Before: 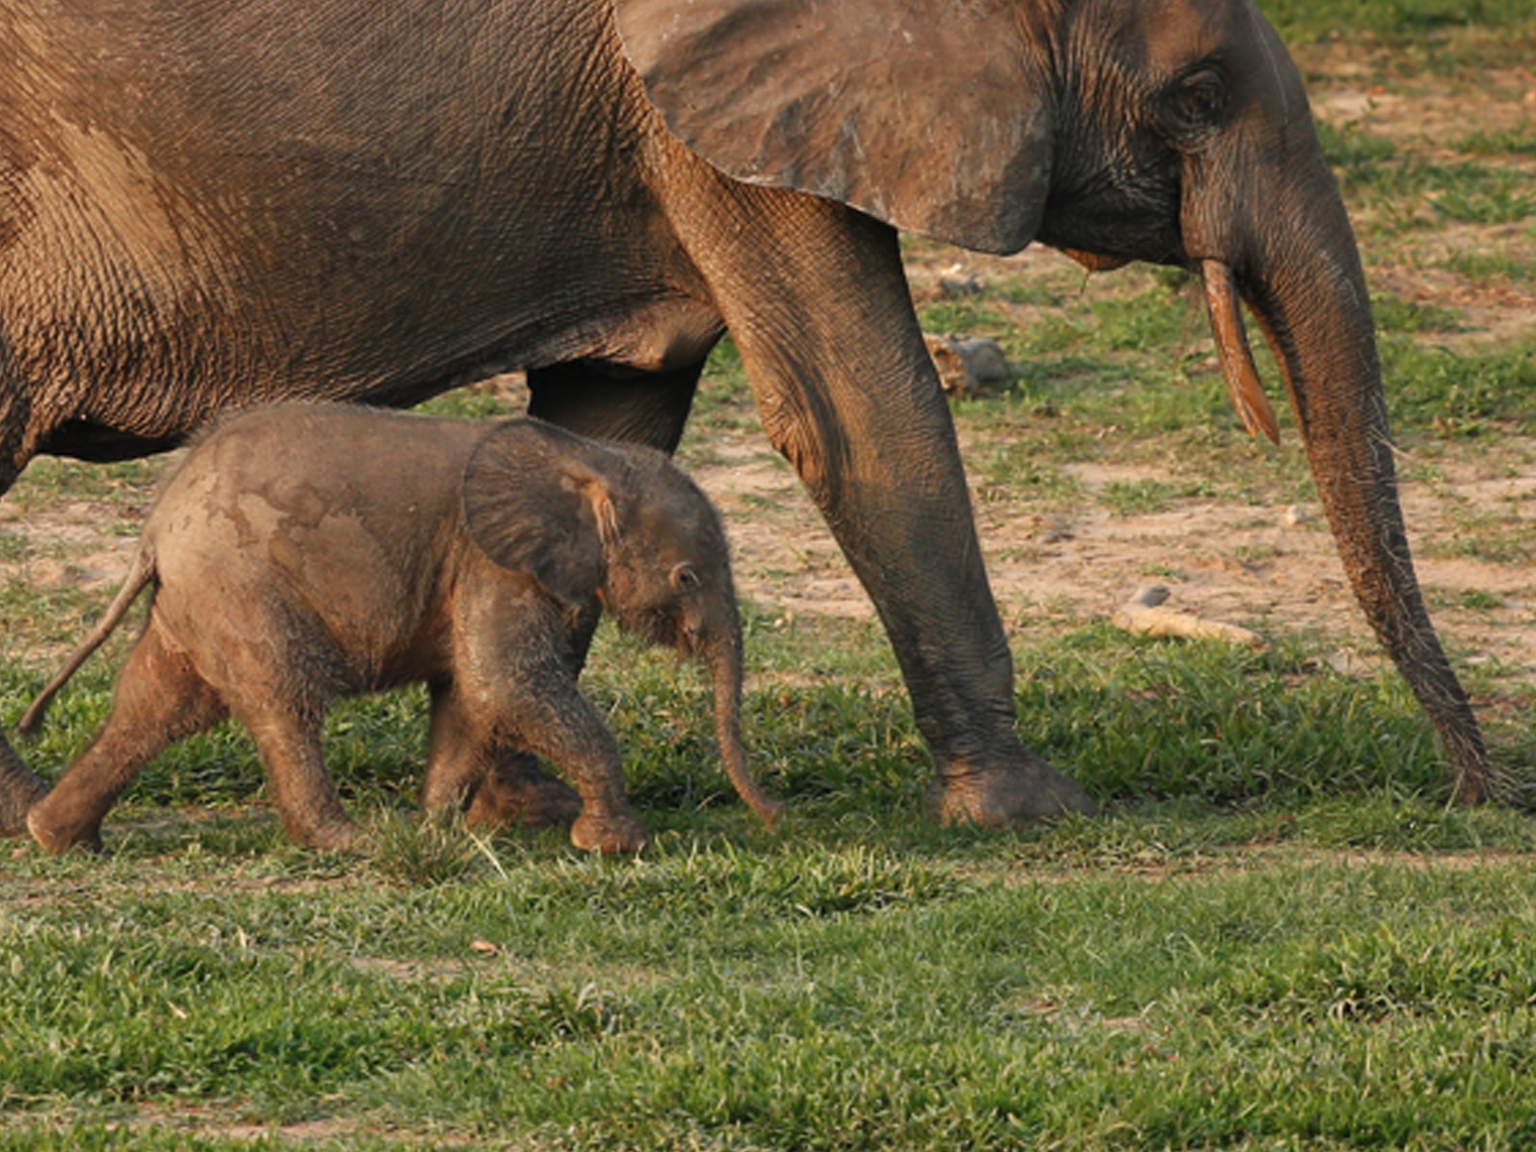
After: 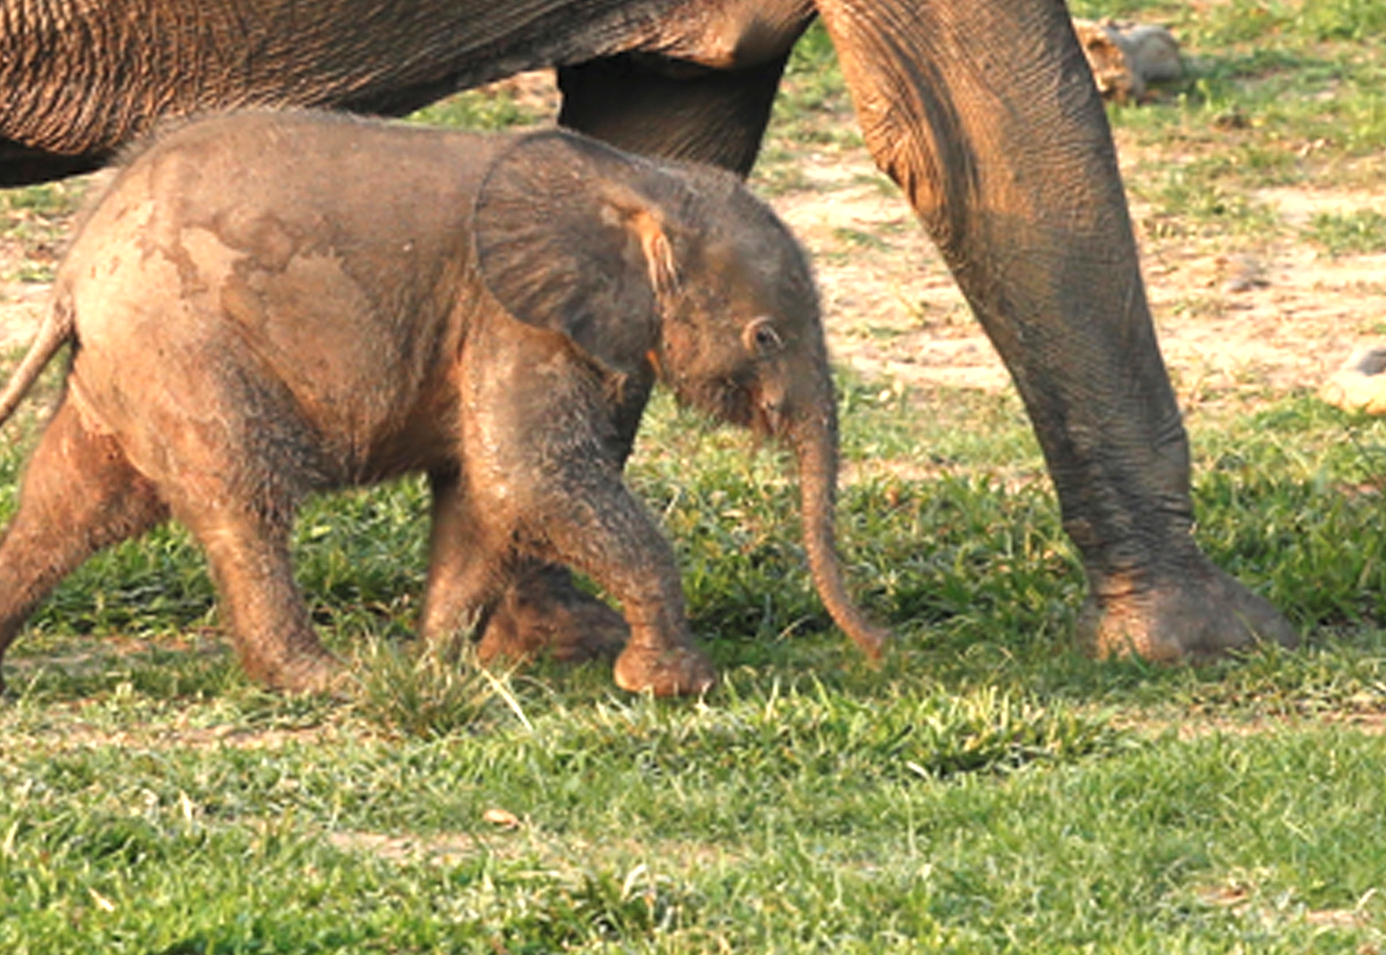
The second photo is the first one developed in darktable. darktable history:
crop: left 6.488%, top 27.668%, right 24.183%, bottom 8.656%
exposure: exposure 1.061 EV, compensate highlight preservation false
